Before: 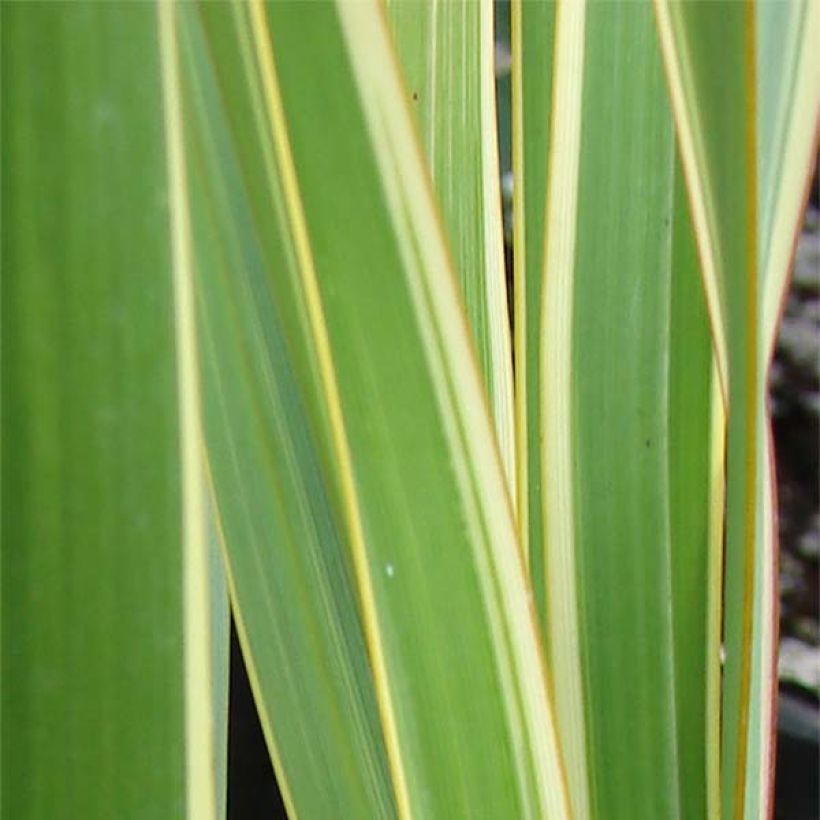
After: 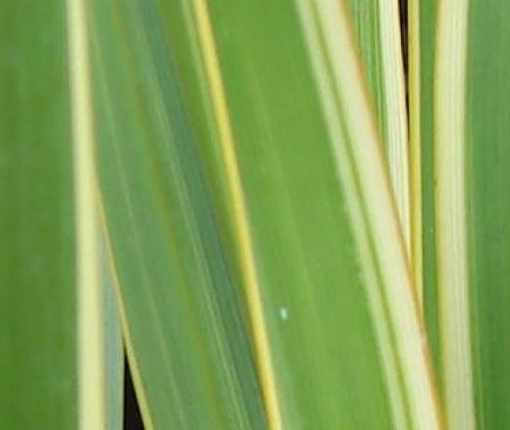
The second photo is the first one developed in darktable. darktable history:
exposure: exposure -0.111 EV, compensate highlight preservation false
crop: left 12.941%, top 31.397%, right 24.789%, bottom 16.058%
